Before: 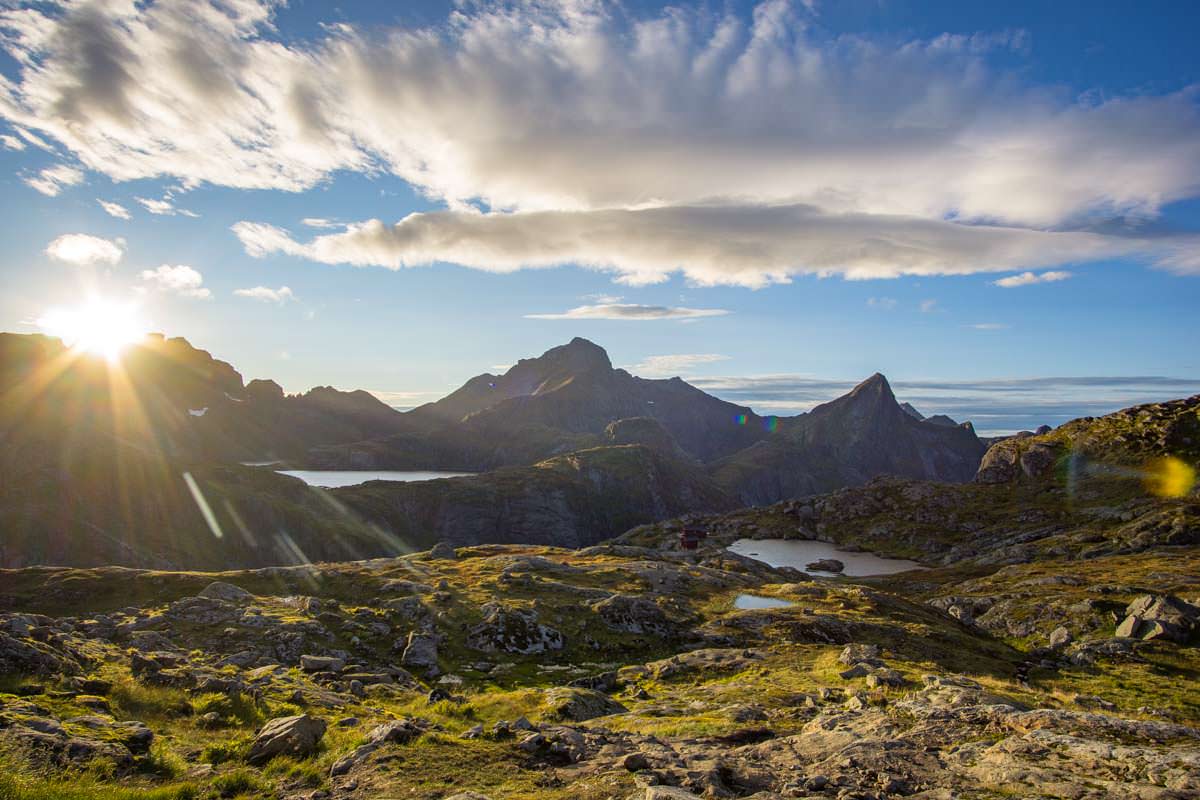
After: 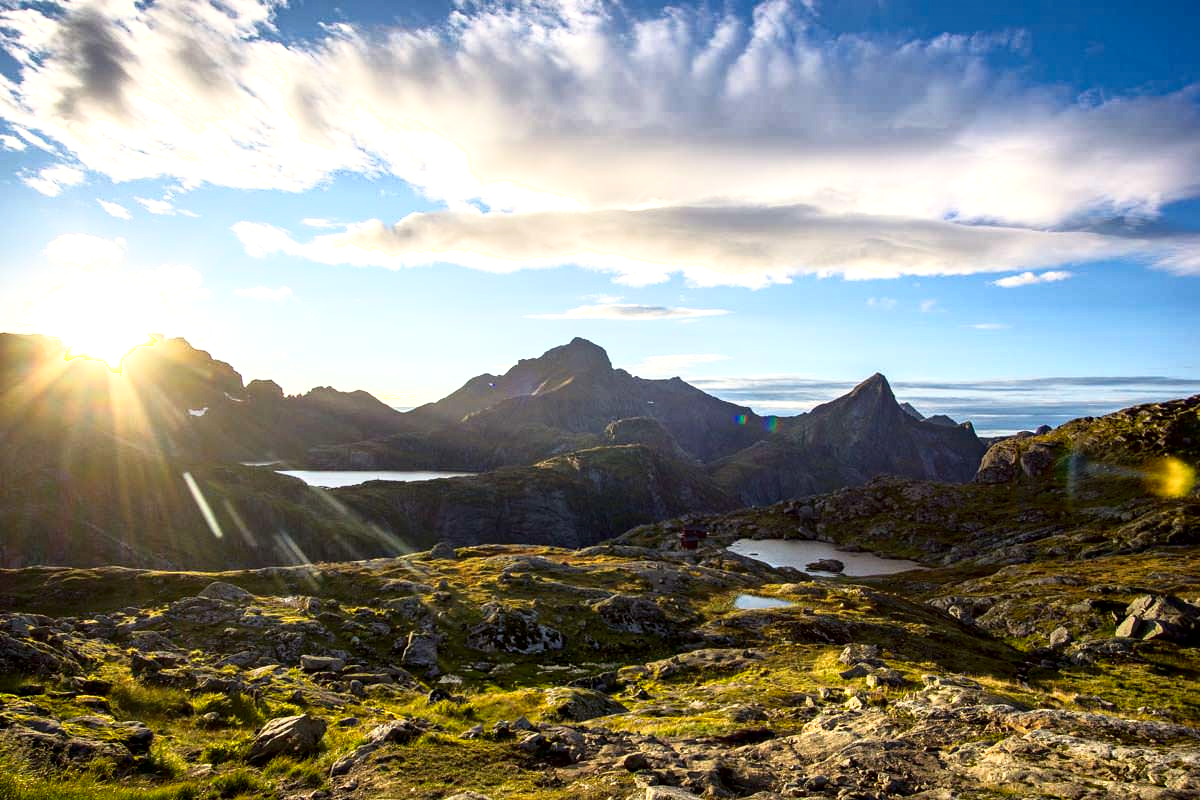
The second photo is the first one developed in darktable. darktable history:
color balance rgb: perceptual saturation grading › global saturation 0.207%, perceptual brilliance grading › highlights 11.352%, global vibrance 19.72%
exposure: exposure 0.152 EV, compensate exposure bias true, compensate highlight preservation false
local contrast: mode bilateral grid, contrast 20, coarseness 49, detail 132%, midtone range 0.2
shadows and highlights: shadows -60.63, white point adjustment -5.08, highlights 60.58
